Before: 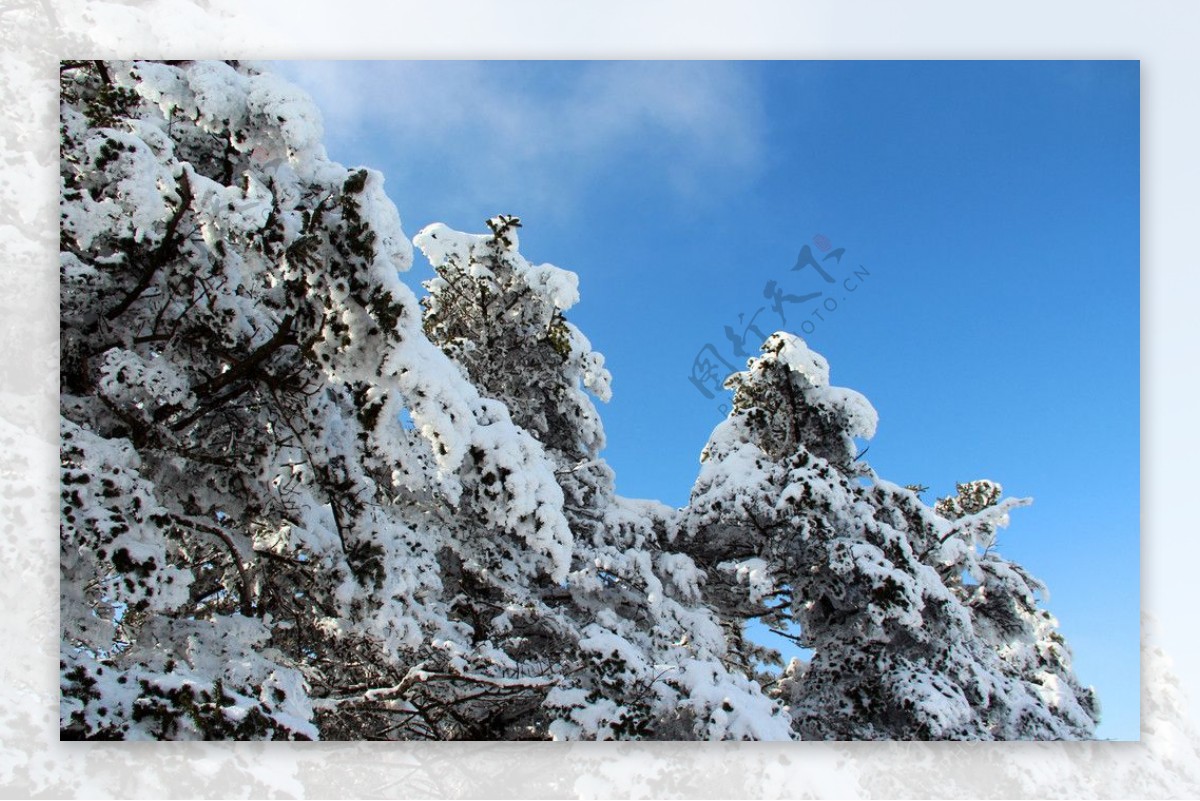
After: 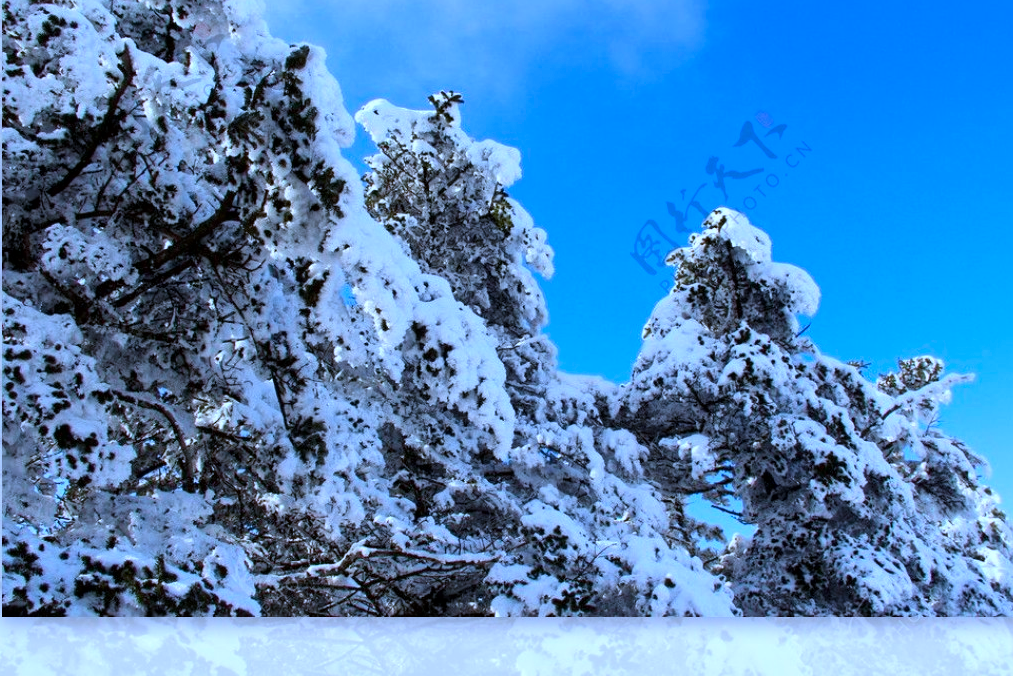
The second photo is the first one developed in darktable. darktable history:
local contrast: mode bilateral grid, contrast 28, coarseness 16, detail 115%, midtone range 0.2
exposure: compensate highlight preservation false
crop and rotate: left 4.842%, top 15.51%, right 10.668%
contrast brightness saturation: saturation 0.18
white balance: red 0.871, blue 1.249
